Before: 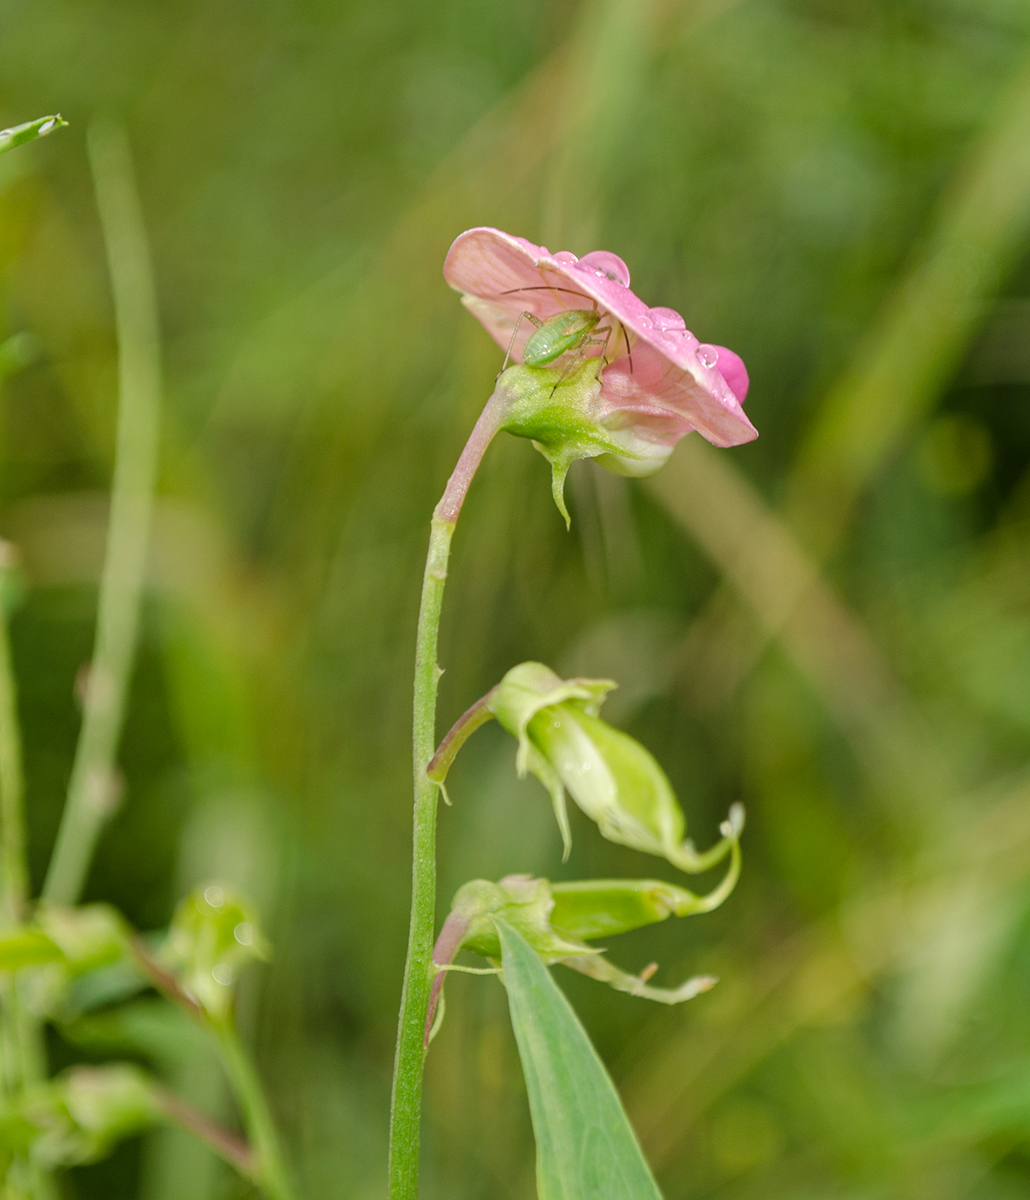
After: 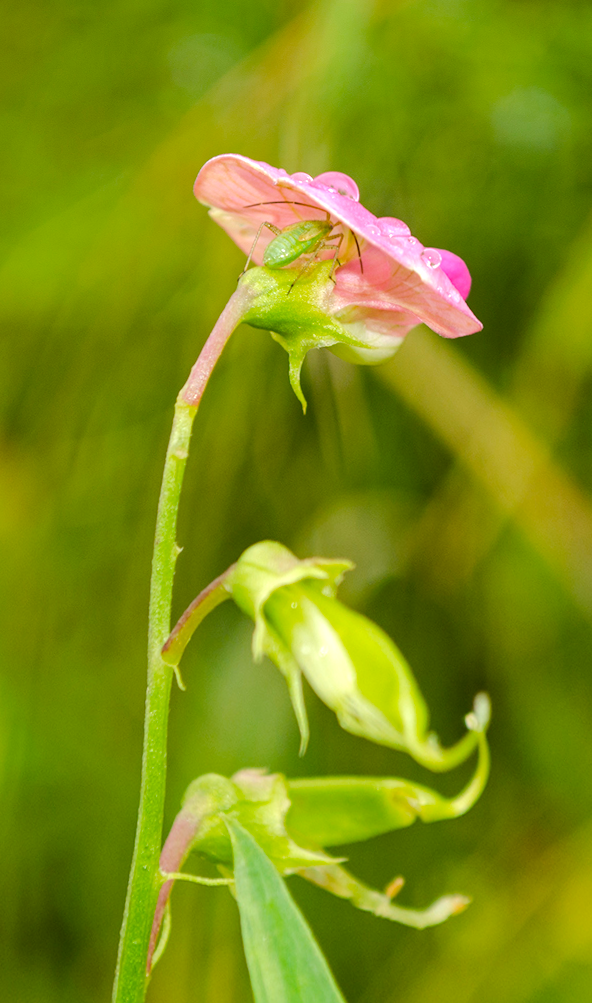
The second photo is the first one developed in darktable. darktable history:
rotate and perspective: rotation 0.72°, lens shift (vertical) -0.352, lens shift (horizontal) -0.051, crop left 0.152, crop right 0.859, crop top 0.019, crop bottom 0.964
crop: left 18.479%, right 12.2%, bottom 13.971%
exposure: exposure -0.04 EV, compensate highlight preservation false
color balance rgb: perceptual saturation grading › global saturation 25%, perceptual brilliance grading › mid-tones 10%, perceptual brilliance grading › shadows 15%, global vibrance 20%
tone equalizer: -8 EV -0.417 EV, -7 EV -0.389 EV, -6 EV -0.333 EV, -5 EV -0.222 EV, -3 EV 0.222 EV, -2 EV 0.333 EV, -1 EV 0.389 EV, +0 EV 0.417 EV, edges refinement/feathering 500, mask exposure compensation -1.57 EV, preserve details no
